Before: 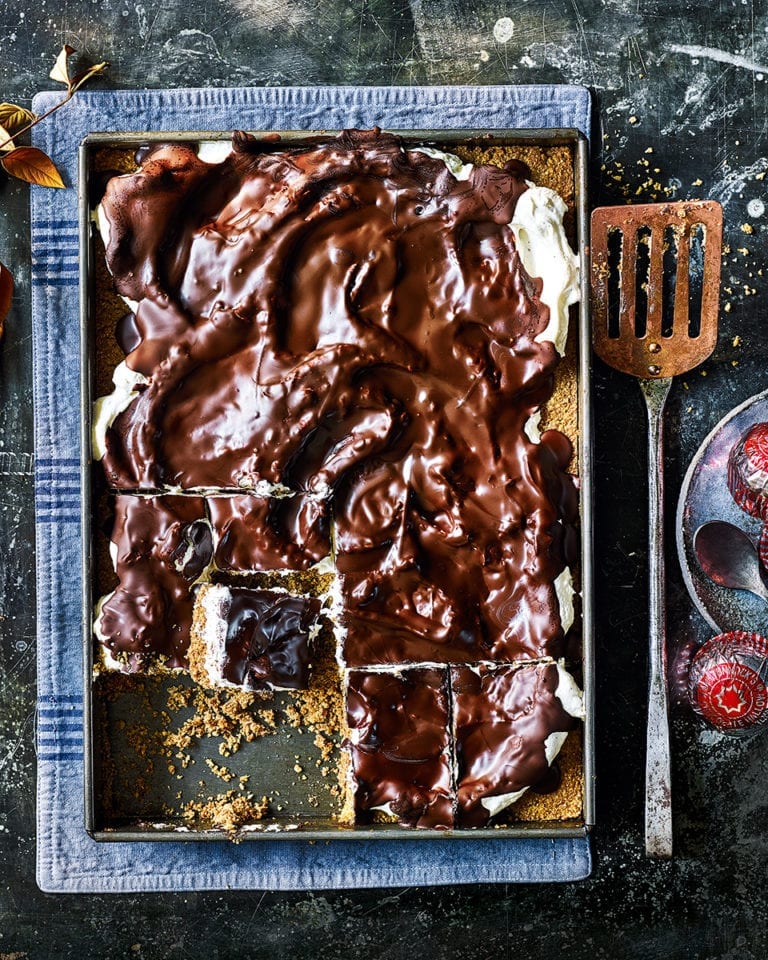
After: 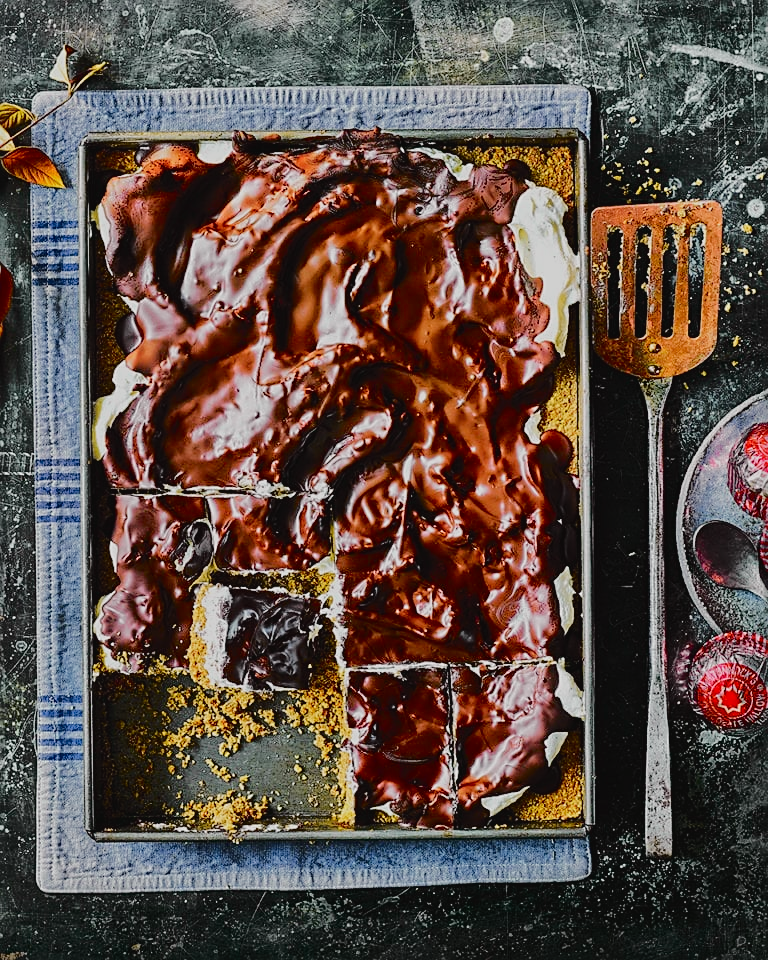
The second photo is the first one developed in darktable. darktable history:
tone curve: curves: ch0 [(0, 0.029) (0.168, 0.142) (0.359, 0.44) (0.469, 0.544) (0.634, 0.722) (0.858, 0.903) (1, 0.968)]; ch1 [(0, 0) (0.437, 0.453) (0.472, 0.47) (0.502, 0.502) (0.54, 0.534) (0.57, 0.592) (0.618, 0.66) (0.699, 0.749) (0.859, 0.919) (1, 1)]; ch2 [(0, 0) (0.33, 0.301) (0.421, 0.443) (0.476, 0.498) (0.505, 0.503) (0.547, 0.557) (0.586, 0.634) (0.608, 0.676) (1, 1)], color space Lab, independent channels, preserve colors none
tone equalizer: -8 EV -0.035 EV, -7 EV 0.032 EV, -6 EV -0.008 EV, -5 EV 0.008 EV, -4 EV -0.047 EV, -3 EV -0.229 EV, -2 EV -0.662 EV, -1 EV -0.977 EV, +0 EV -0.976 EV, edges refinement/feathering 500, mask exposure compensation -1.57 EV, preserve details no
sharpen: on, module defaults
